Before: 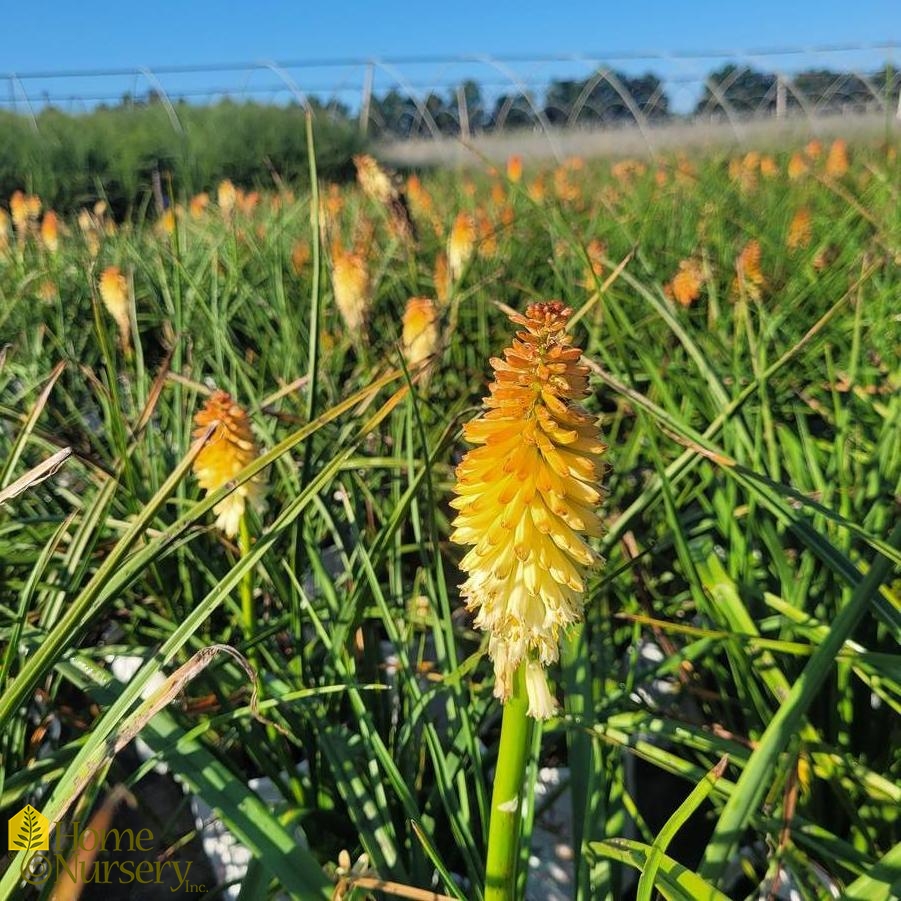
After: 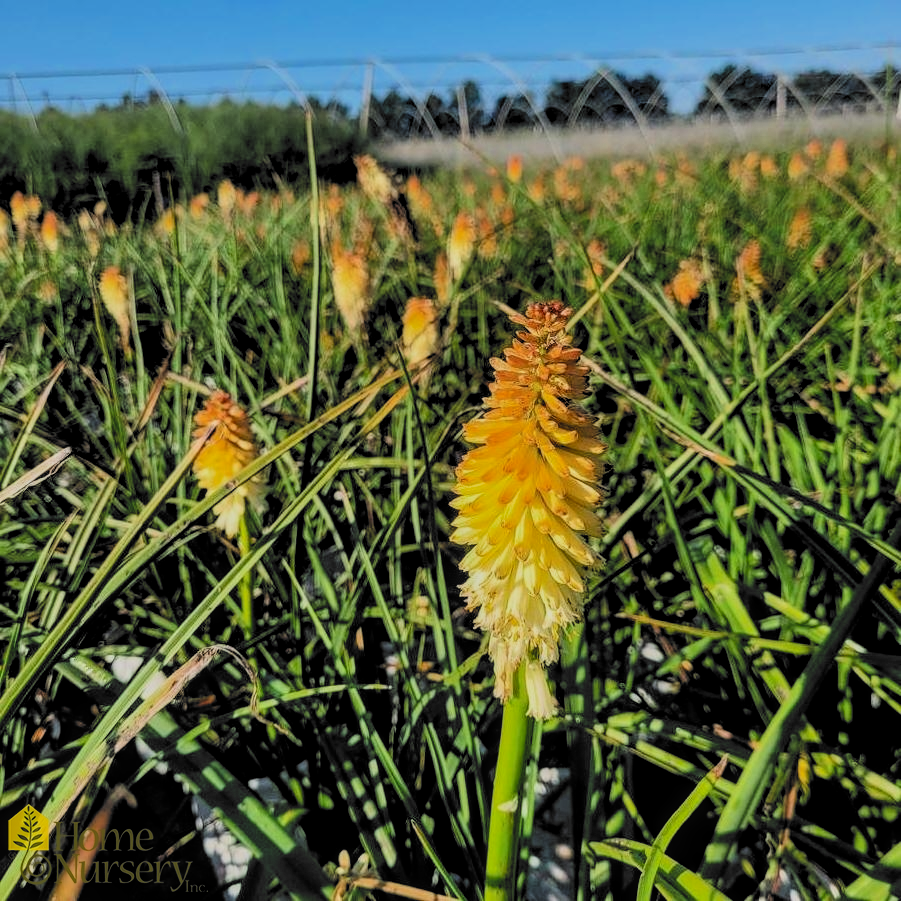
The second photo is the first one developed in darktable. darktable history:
local contrast: on, module defaults
shadows and highlights: radius 120.59, shadows 21.49, white point adjustment -9.65, highlights -14.34, soften with gaussian
filmic rgb: black relative exposure -5.13 EV, white relative exposure 3.56 EV, hardness 3.17, contrast 1.385, highlights saturation mix -48.54%, color science v6 (2022)
